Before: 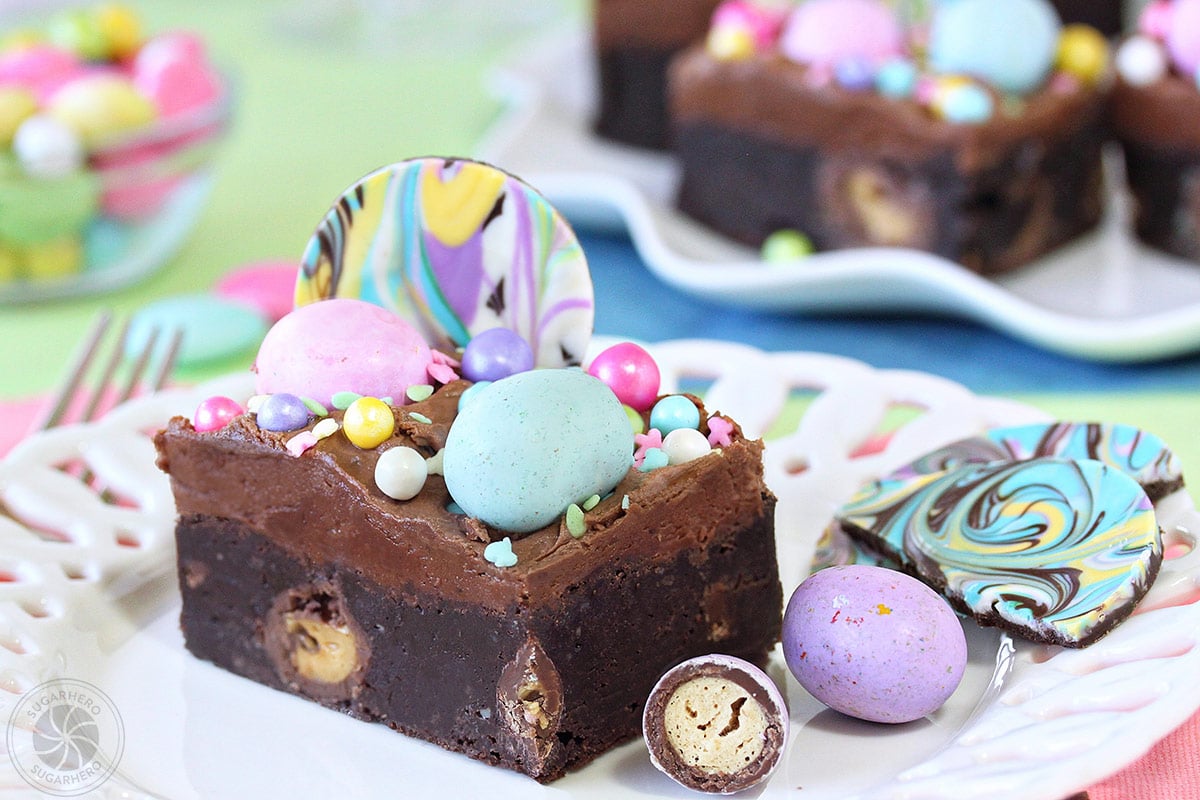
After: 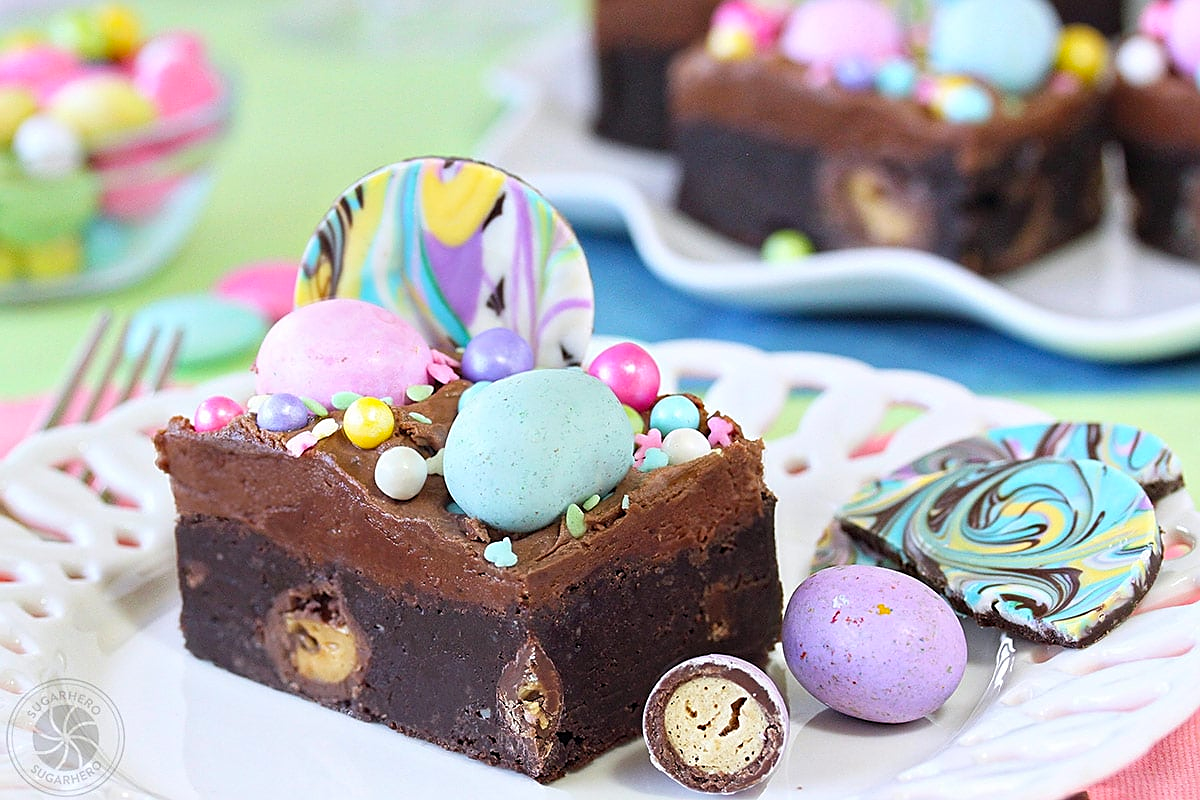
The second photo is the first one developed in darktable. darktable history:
color balance: output saturation 110%
sharpen: on, module defaults
